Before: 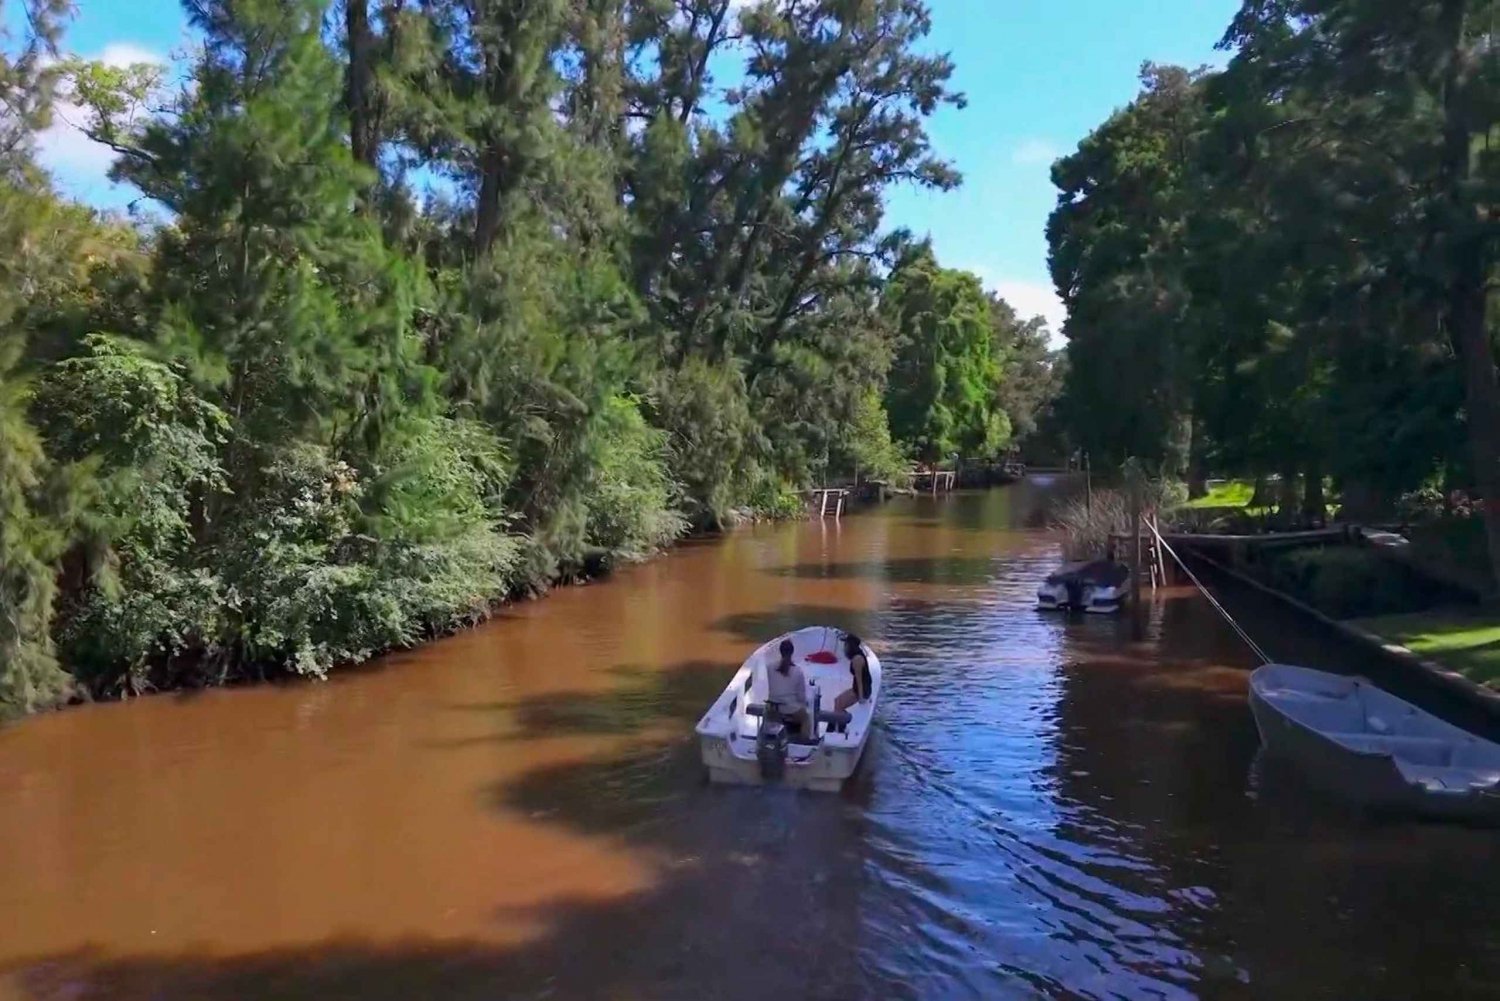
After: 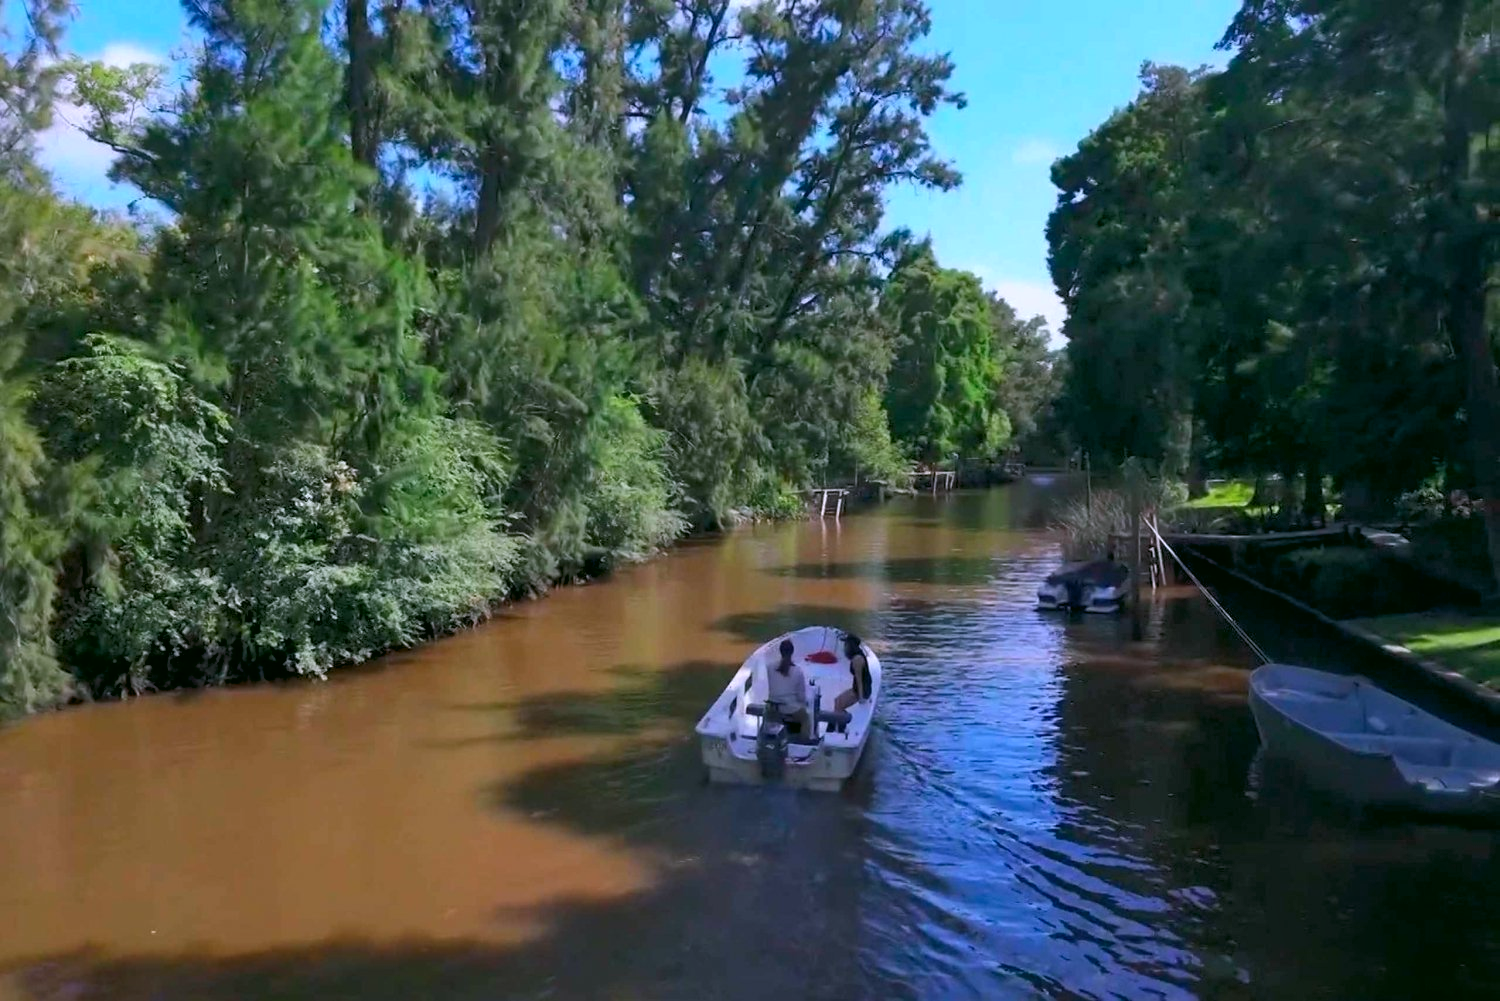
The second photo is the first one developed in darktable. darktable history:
color calibration: x 0.382, y 0.391, temperature 4088.55 K
color correction: highlights a* 4.64, highlights b* 4.99, shadows a* -6.98, shadows b* 4.92
tone equalizer: -8 EV -1.86 EV, -7 EV -1.19 EV, -6 EV -1.63 EV
